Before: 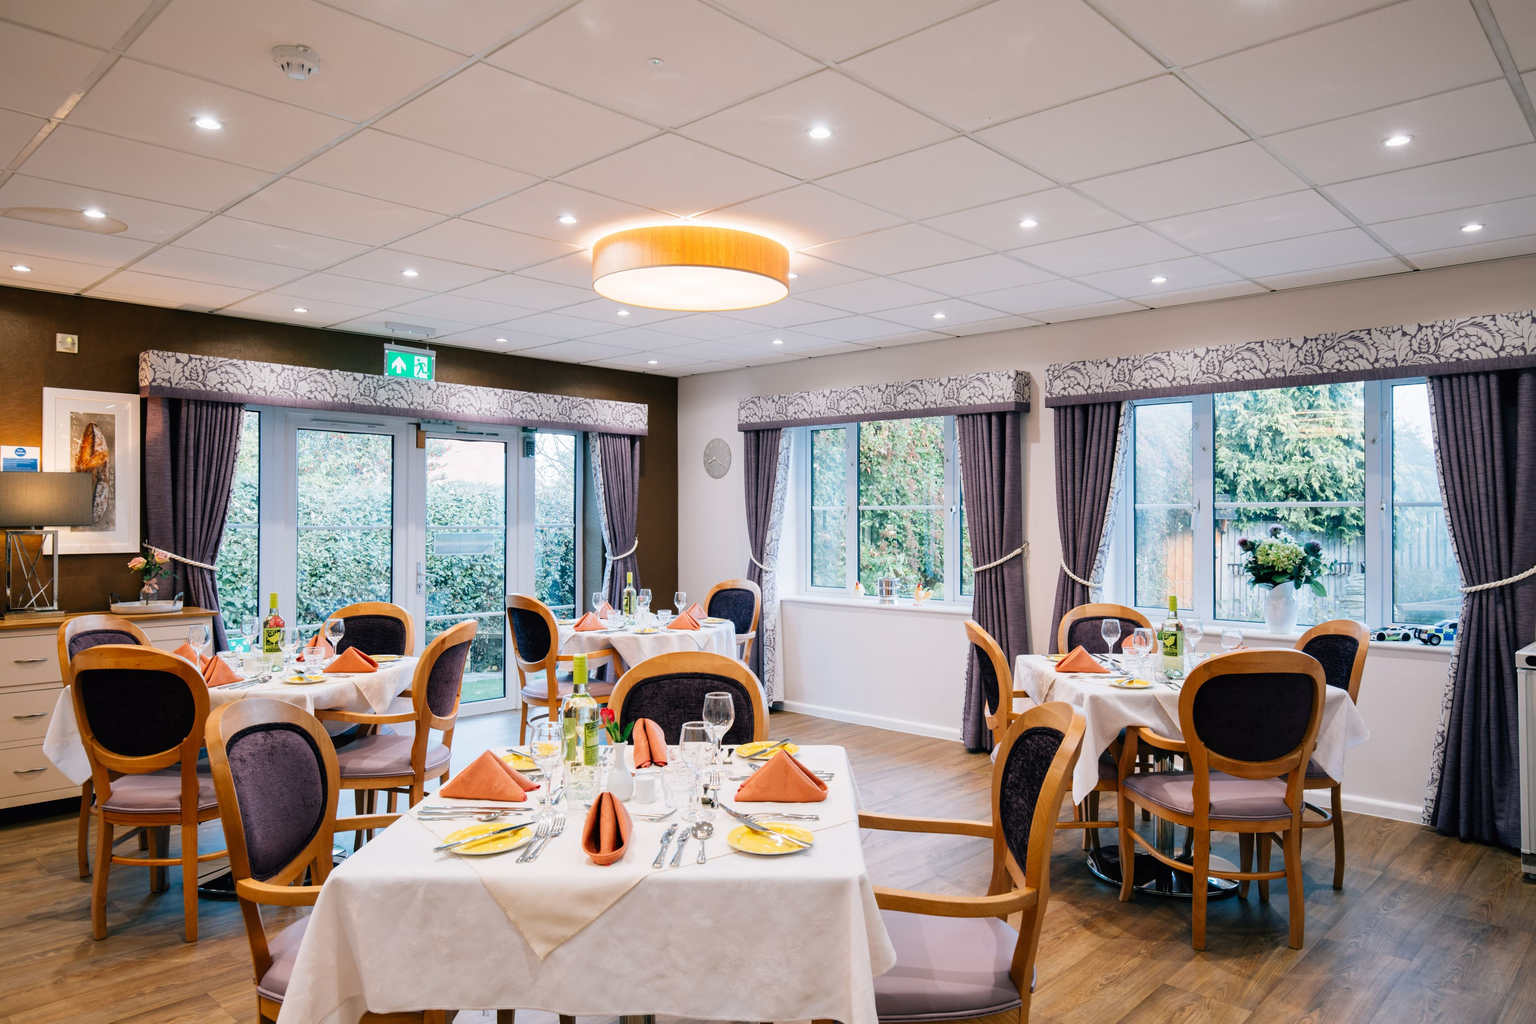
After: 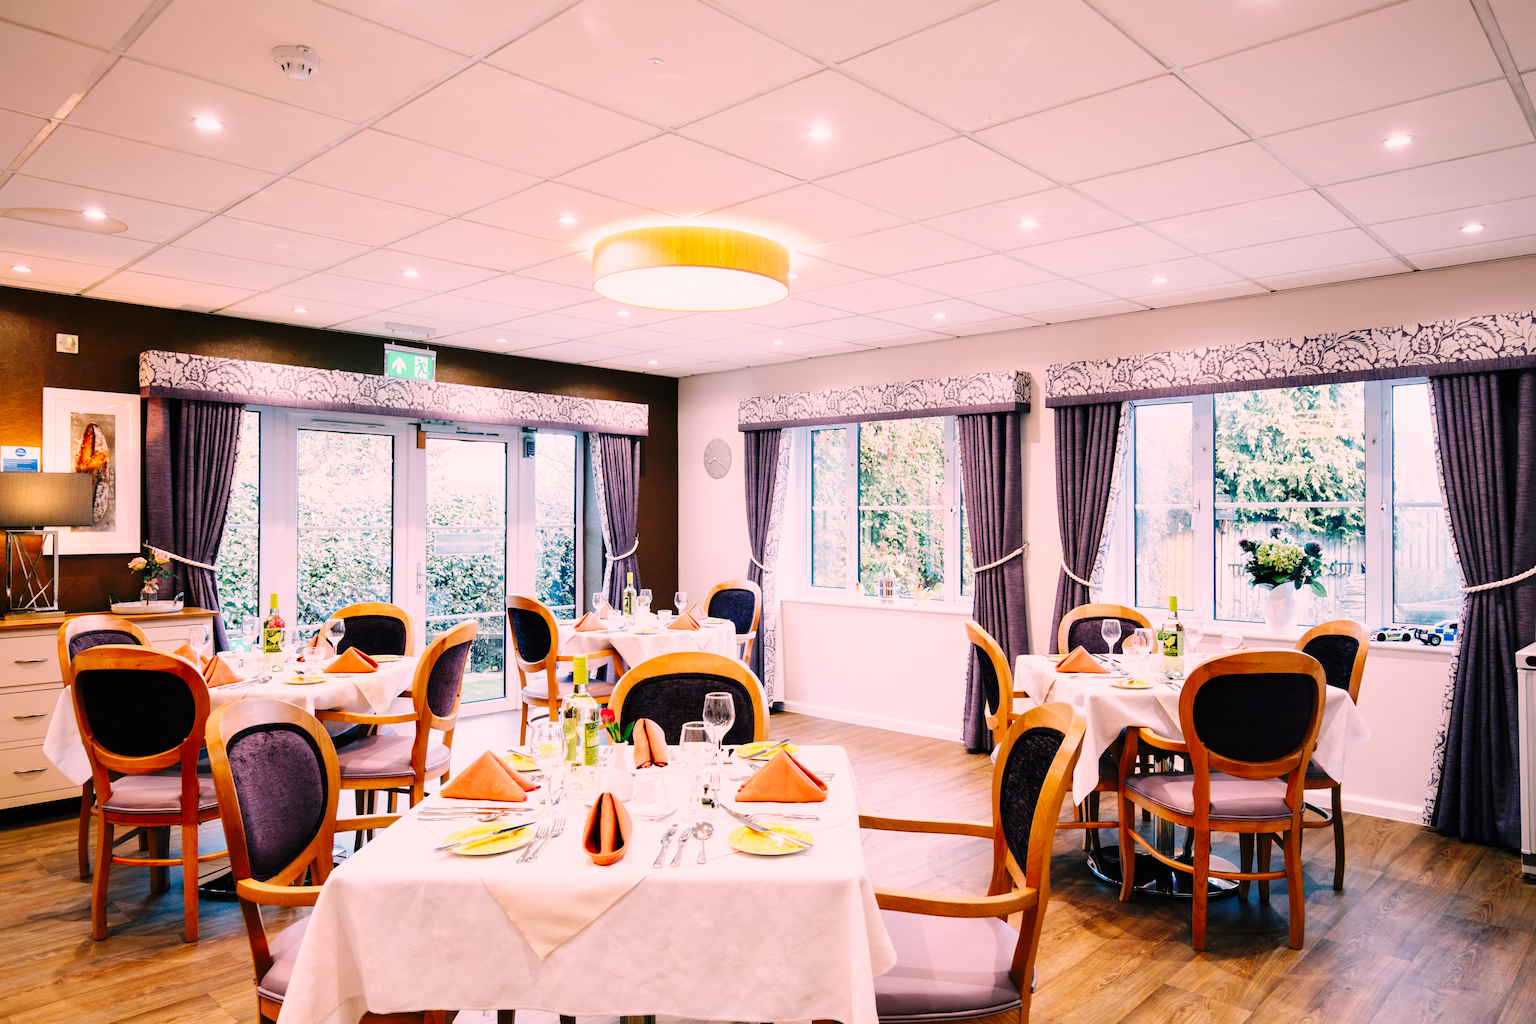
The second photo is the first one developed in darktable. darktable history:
base curve: curves: ch0 [(0, 0) (0.036, 0.025) (0.121, 0.166) (0.206, 0.329) (0.605, 0.79) (1, 1)], preserve colors none
color correction: highlights a* 14.52, highlights b* 4.84
